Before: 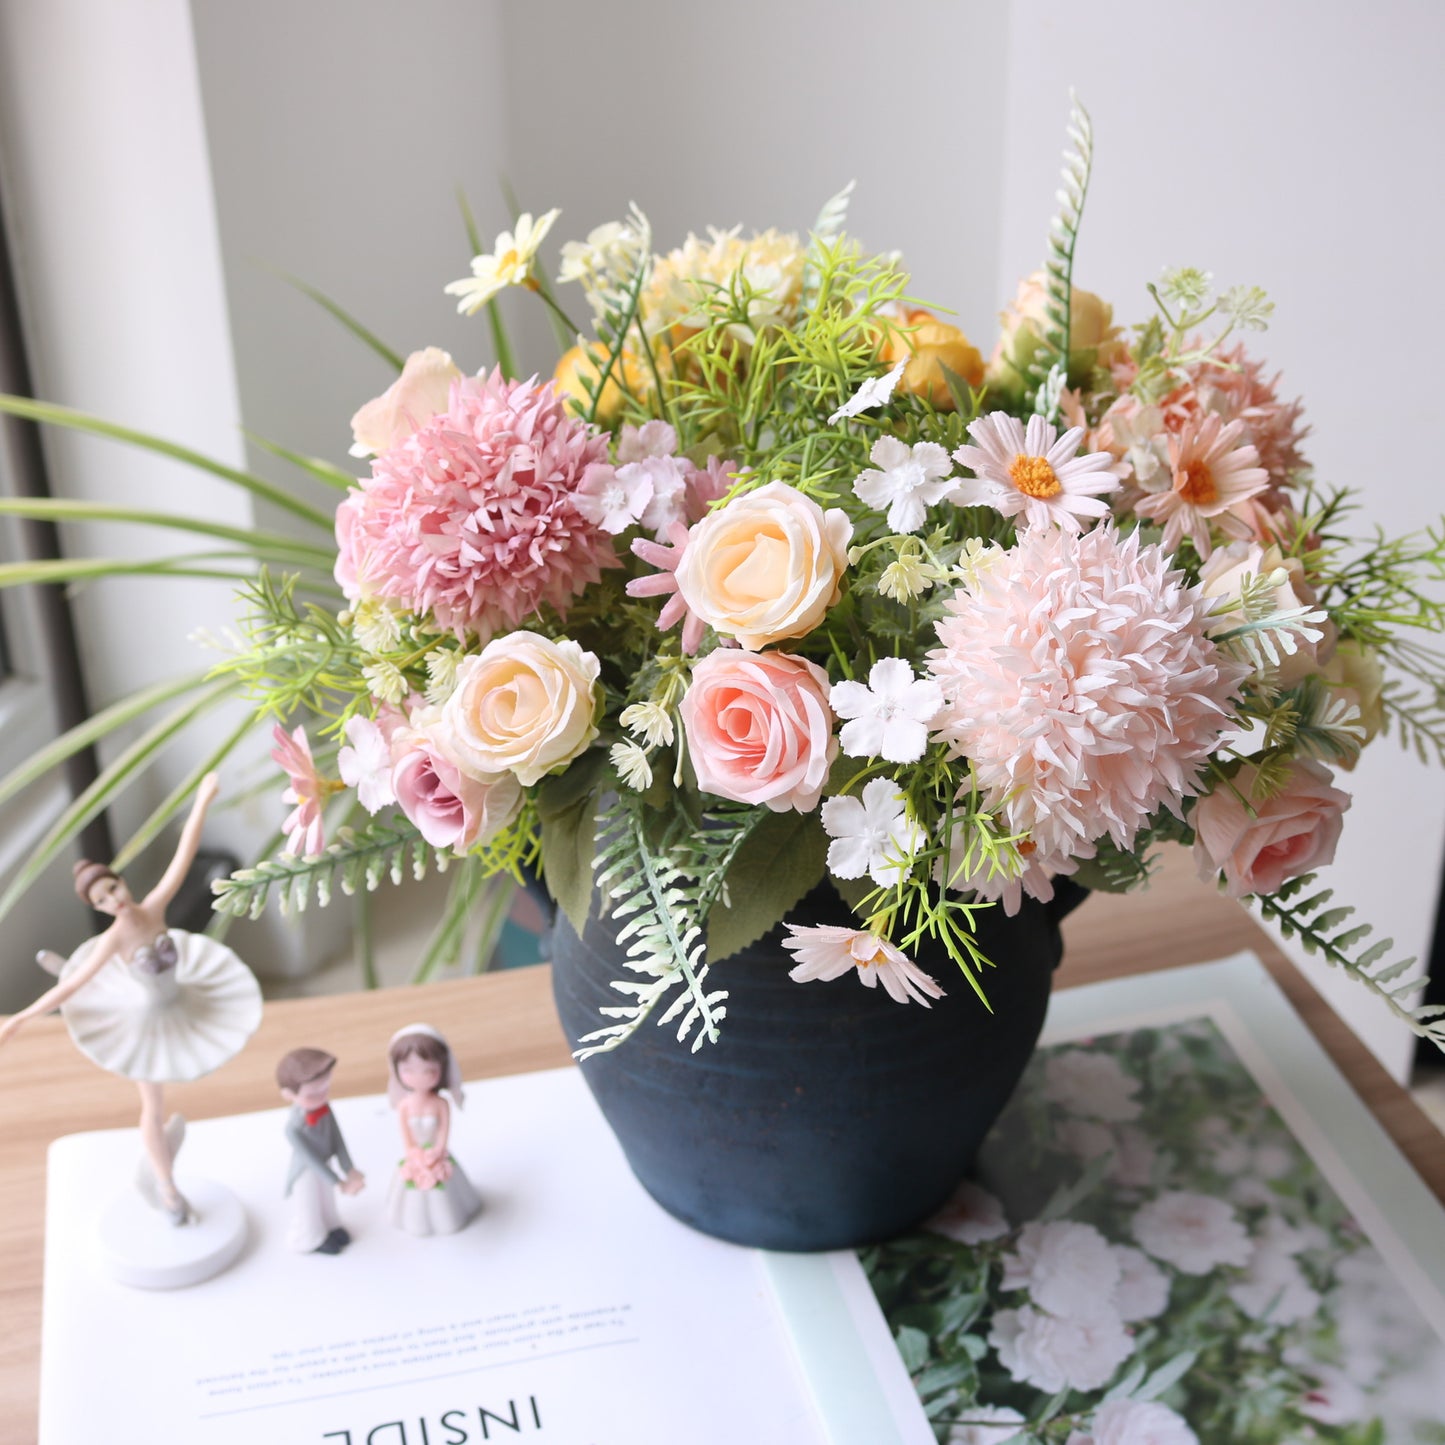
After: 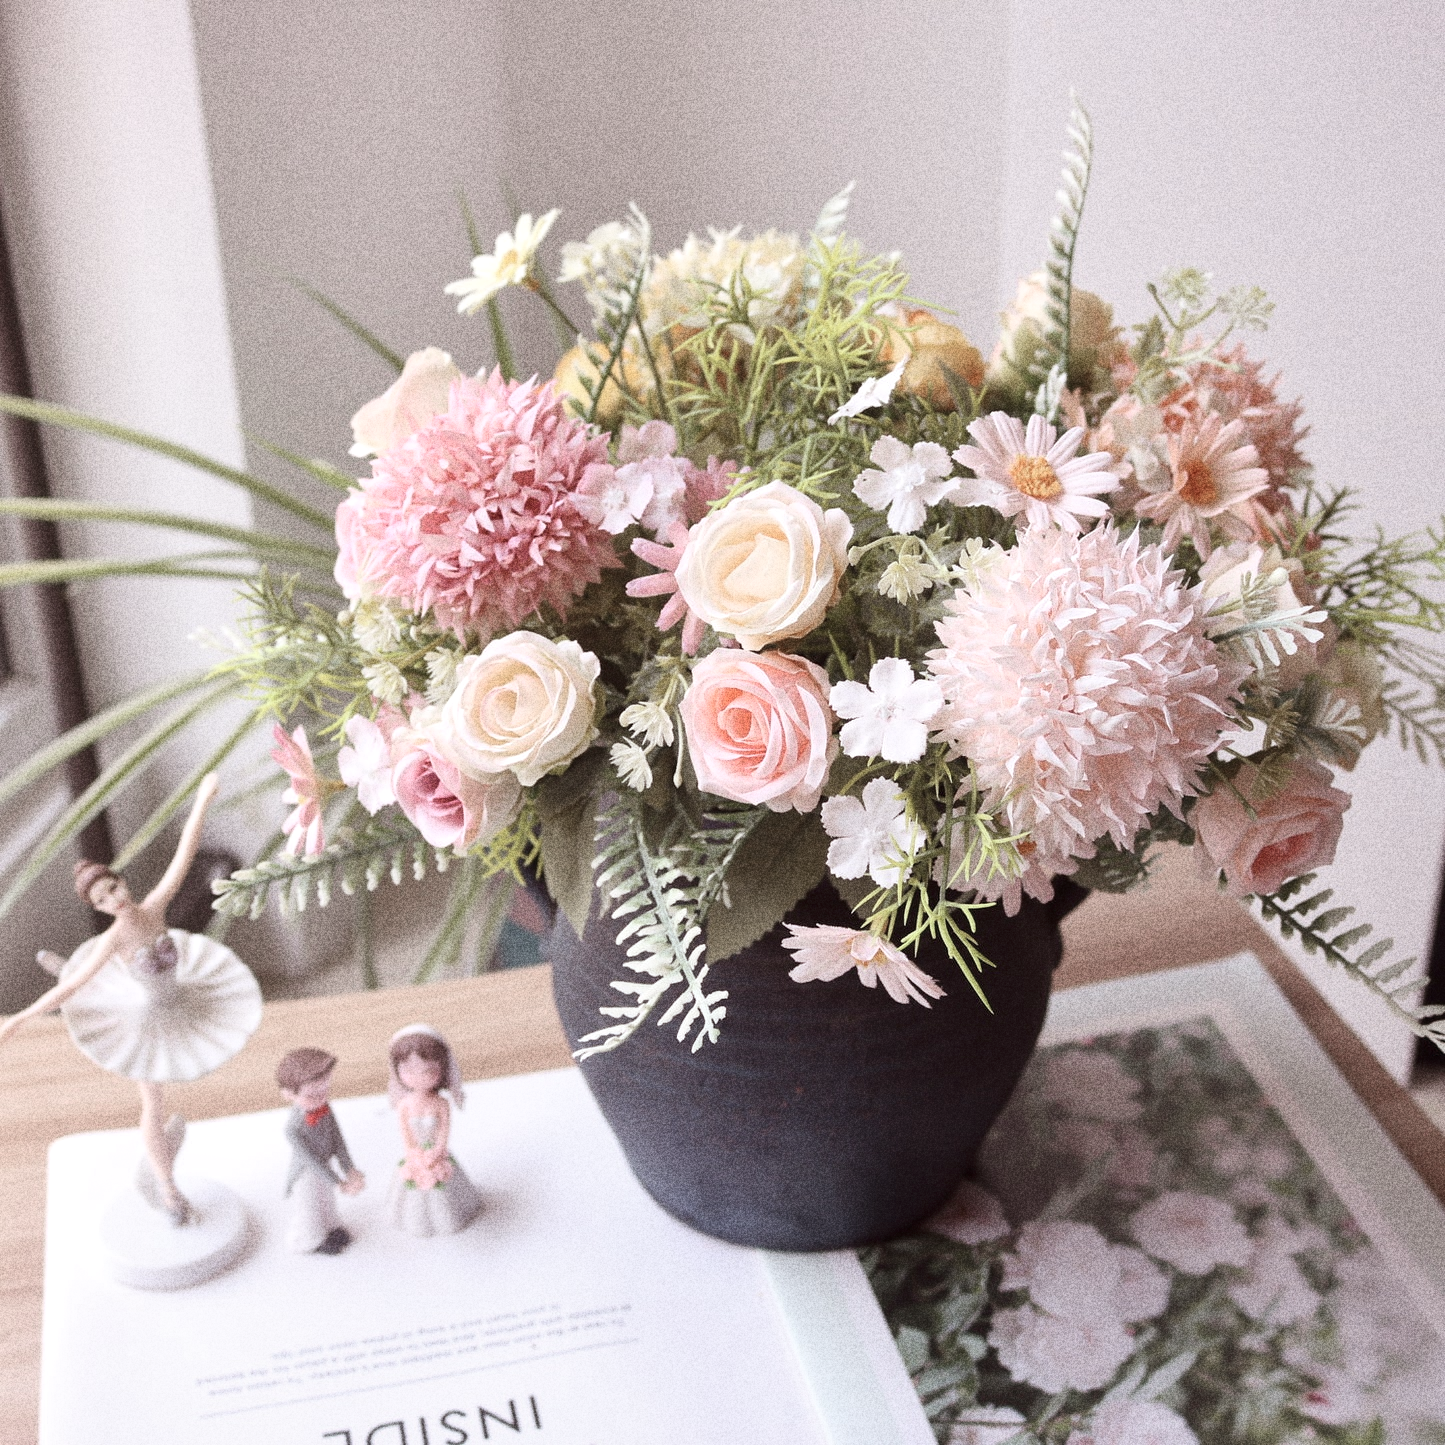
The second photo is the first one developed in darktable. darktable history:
color zones: curves: ch0 [(0, 0.559) (0.153, 0.551) (0.229, 0.5) (0.429, 0.5) (0.571, 0.5) (0.714, 0.5) (0.857, 0.5) (1, 0.559)]; ch1 [(0, 0.417) (0.112, 0.336) (0.213, 0.26) (0.429, 0.34) (0.571, 0.35) (0.683, 0.331) (0.857, 0.344) (1, 0.417)]
grain: coarseness 10.62 ISO, strength 55.56%
rgb levels: mode RGB, independent channels, levels [[0, 0.474, 1], [0, 0.5, 1], [0, 0.5, 1]]
local contrast: mode bilateral grid, contrast 20, coarseness 50, detail 120%, midtone range 0.2
